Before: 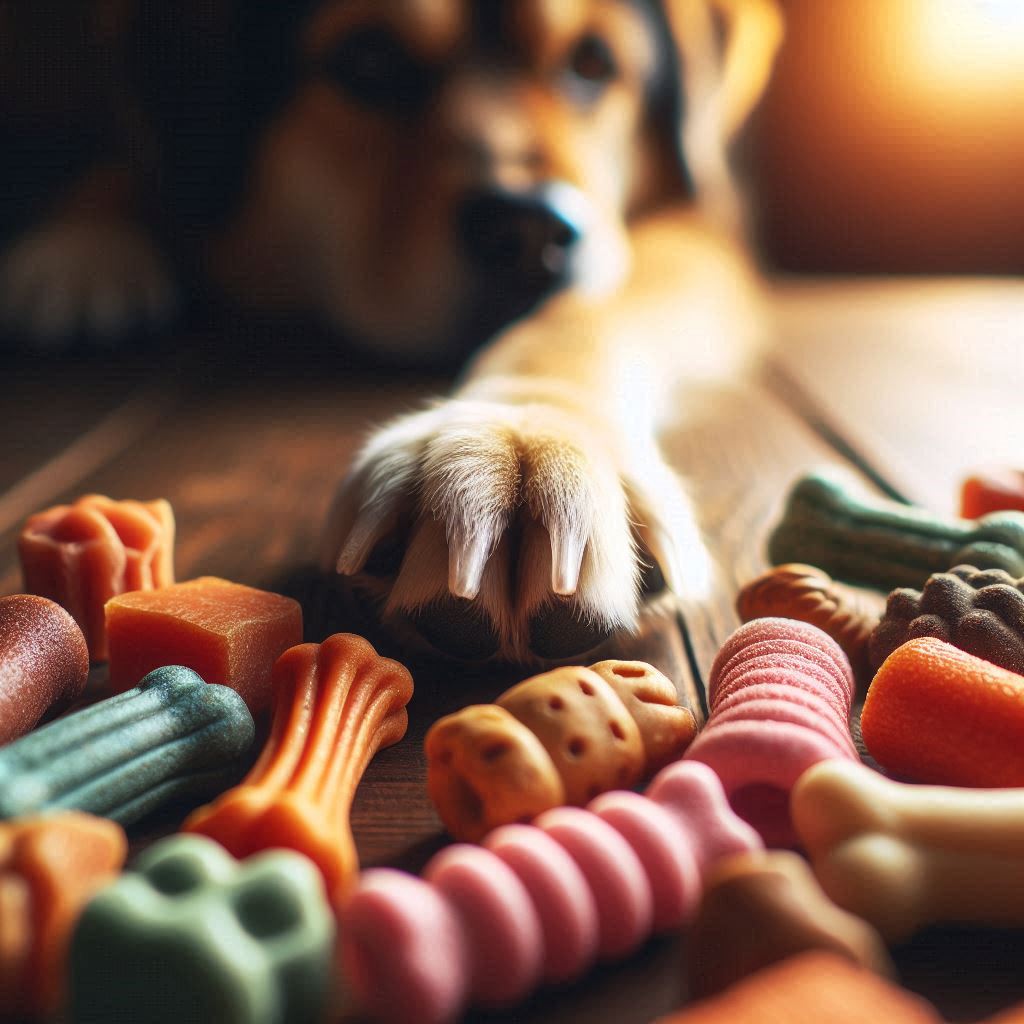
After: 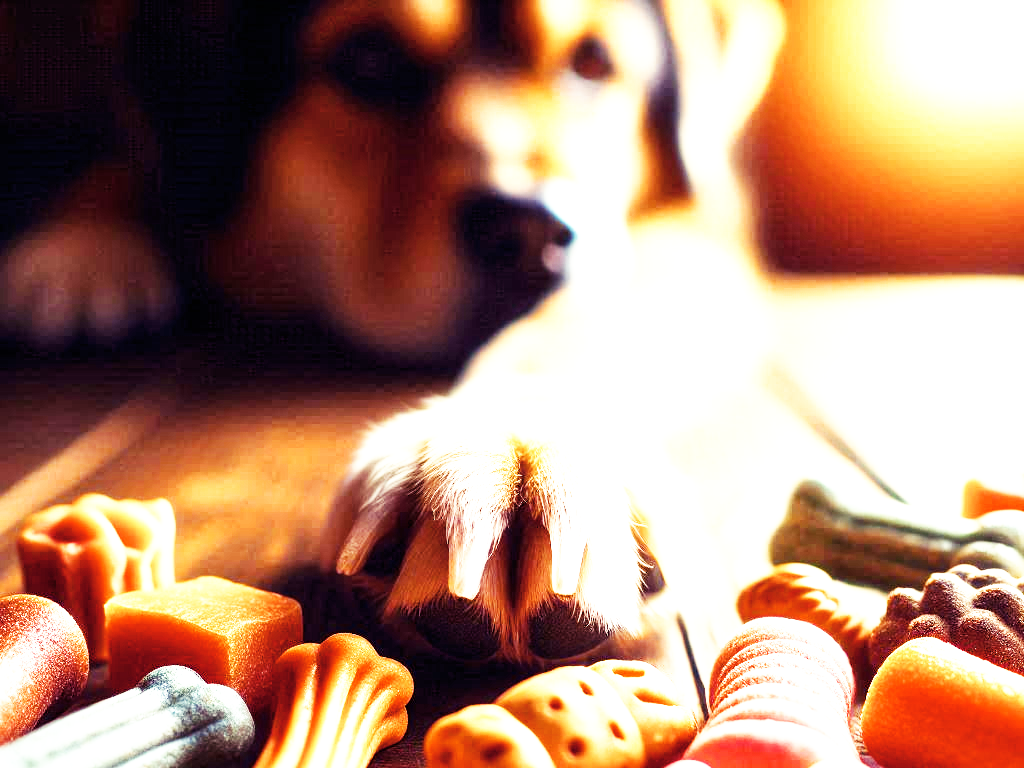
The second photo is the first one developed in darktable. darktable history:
white balance: red 1.009, blue 0.985
crop: bottom 24.988%
base curve: curves: ch0 [(0, 0) (0.007, 0.004) (0.027, 0.03) (0.046, 0.07) (0.207, 0.54) (0.442, 0.872) (0.673, 0.972) (1, 1)], preserve colors none
contrast brightness saturation: saturation -0.17
color correction: saturation 0.85
exposure: exposure 1 EV, compensate highlight preservation false
color balance rgb: shadows lift › luminance -21.66%, shadows lift › chroma 8.98%, shadows lift › hue 283.37°, power › chroma 1.55%, power › hue 25.59°, highlights gain › luminance 6.08%, highlights gain › chroma 2.55%, highlights gain › hue 90°, global offset › luminance -0.87%, perceptual saturation grading › global saturation 27.49%, perceptual saturation grading › highlights -28.39%, perceptual saturation grading › mid-tones 15.22%, perceptual saturation grading › shadows 33.98%, perceptual brilliance grading › highlights 10%, perceptual brilliance grading › mid-tones 5%
